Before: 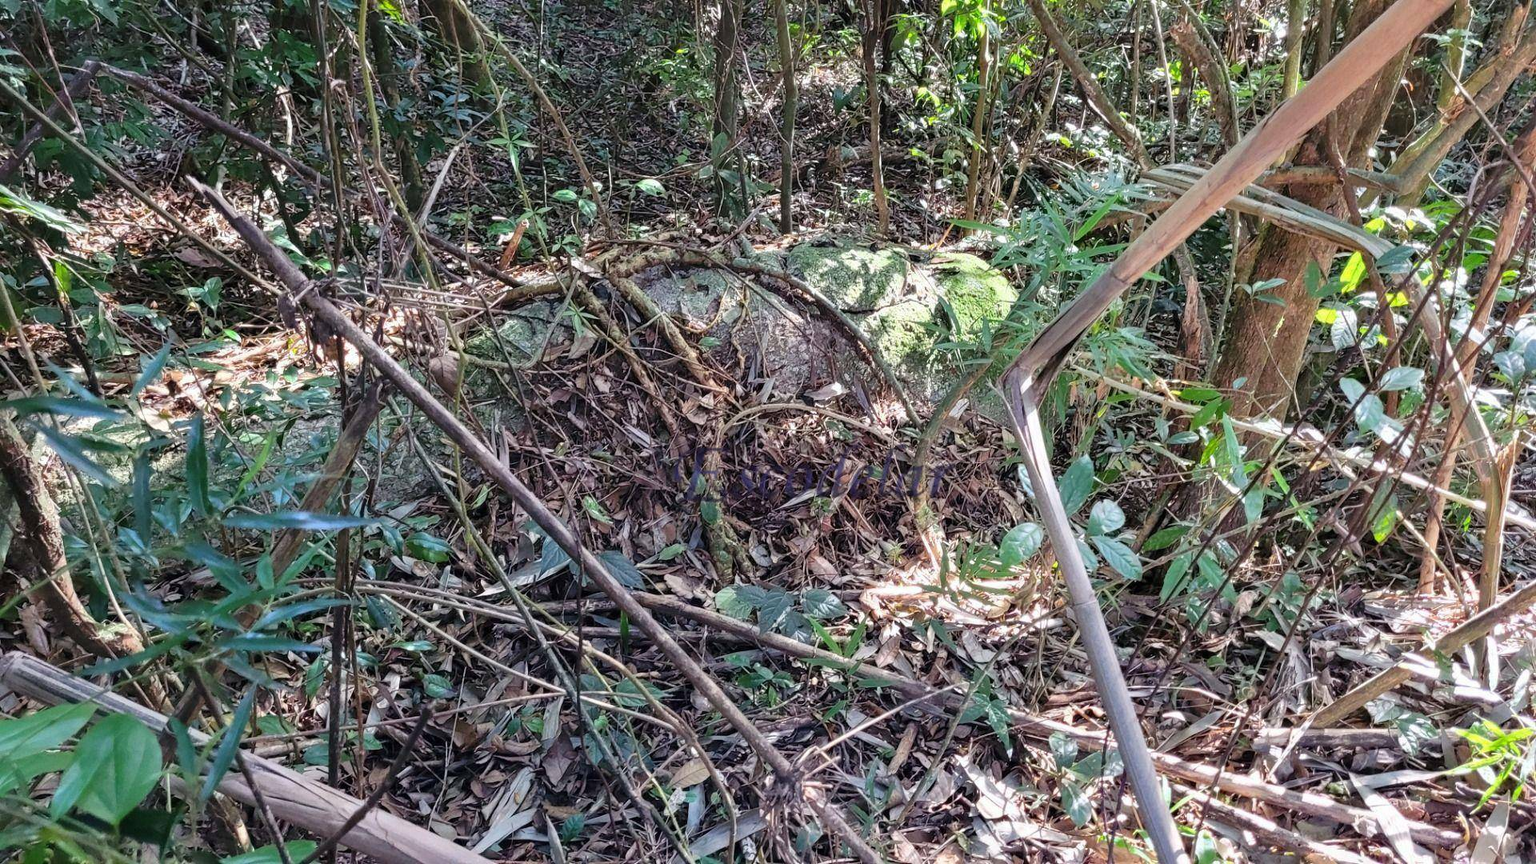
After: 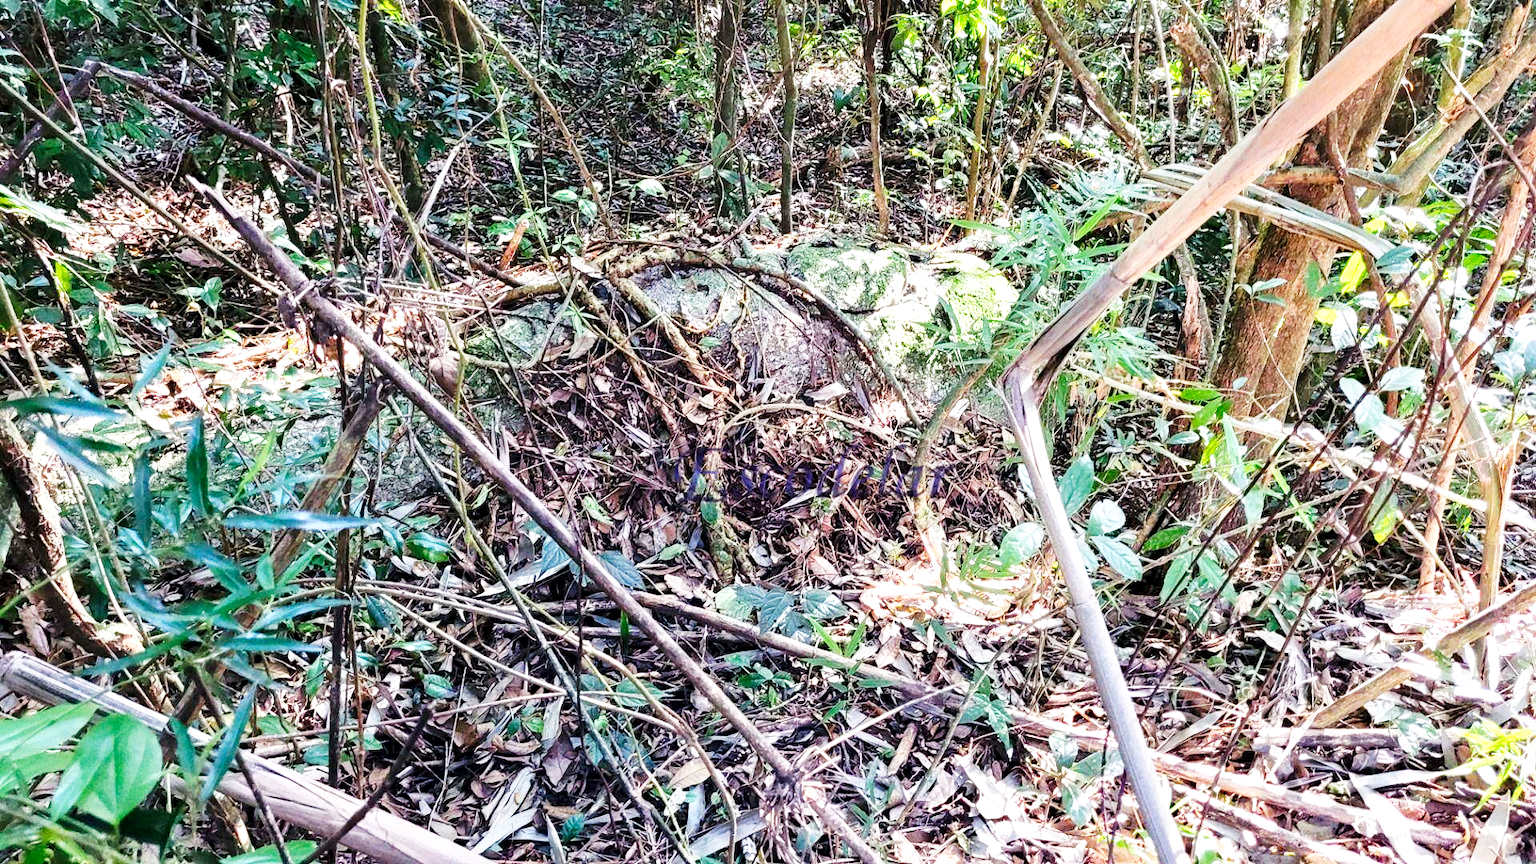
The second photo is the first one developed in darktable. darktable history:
local contrast: highlights 100%, shadows 101%, detail 119%, midtone range 0.2
base curve: curves: ch0 [(0, 0) (0.007, 0.004) (0.027, 0.03) (0.046, 0.07) (0.207, 0.54) (0.442, 0.872) (0.673, 0.972) (1, 1)], preserve colors none
